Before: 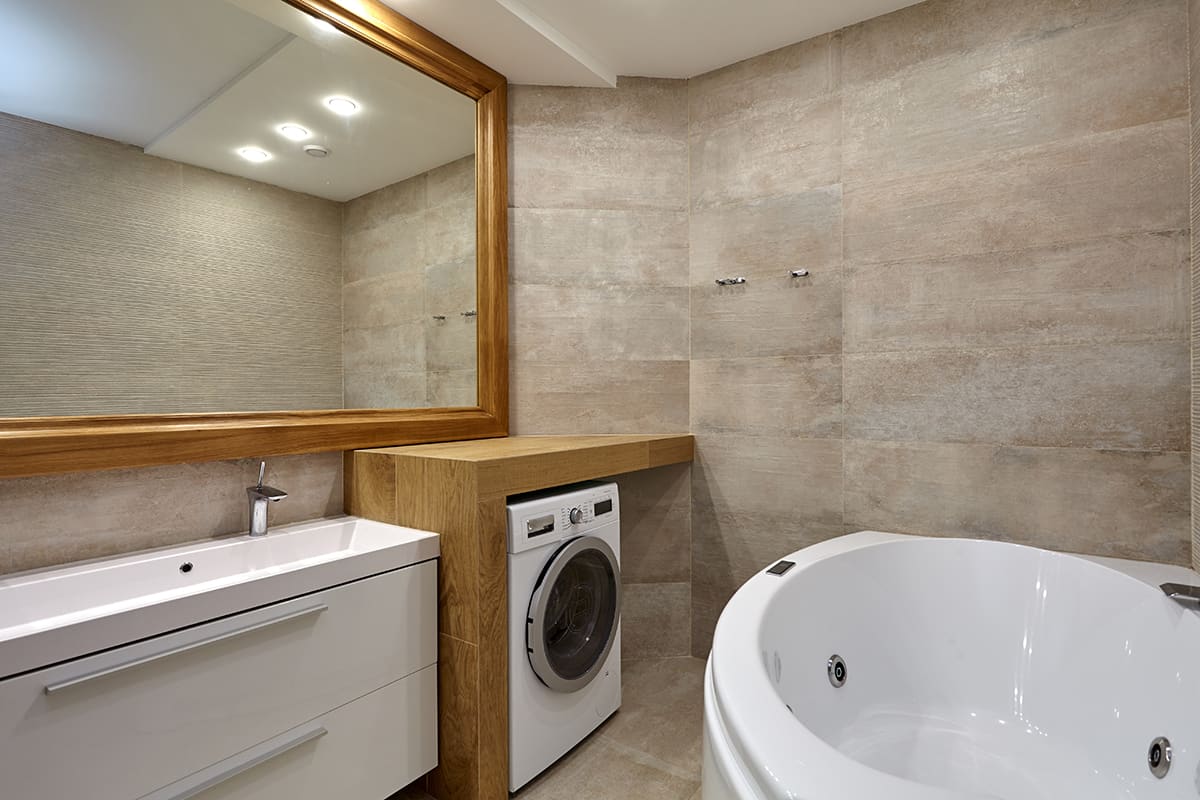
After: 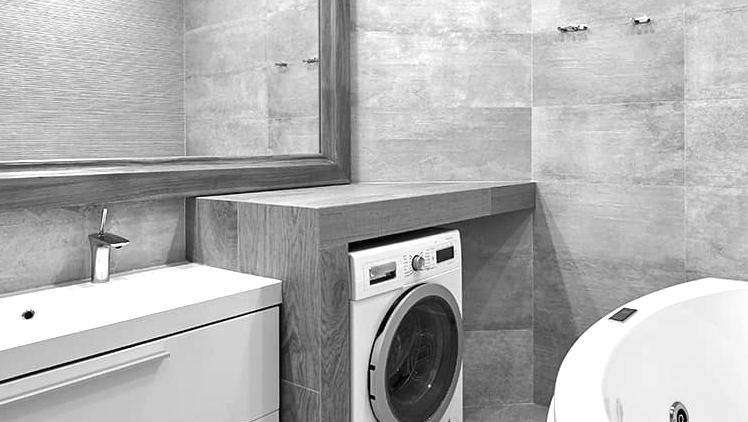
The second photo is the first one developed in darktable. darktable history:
crop: left 13.231%, top 31.633%, right 24.414%, bottom 15.591%
tone equalizer: smoothing diameter 24.95%, edges refinement/feathering 8.46, preserve details guided filter
color calibration: output gray [0.31, 0.36, 0.33, 0], illuminant same as pipeline (D50), adaptation XYZ, x 0.347, y 0.358, temperature 5017.18 K
exposure: black level correction 0, exposure 1 EV, compensate highlight preservation false
